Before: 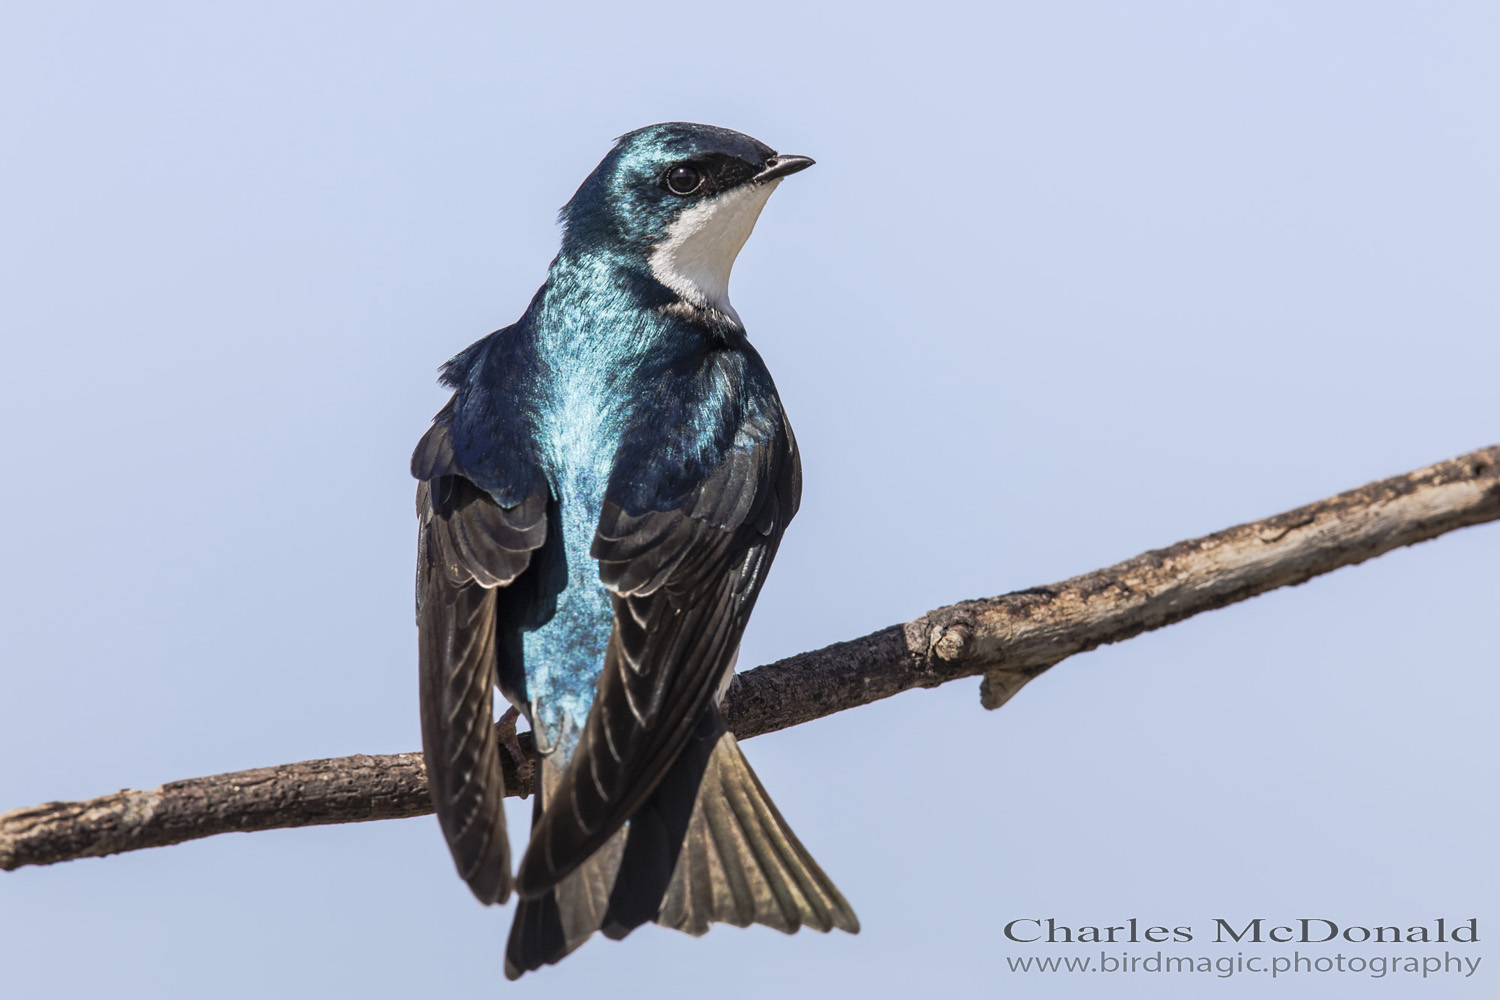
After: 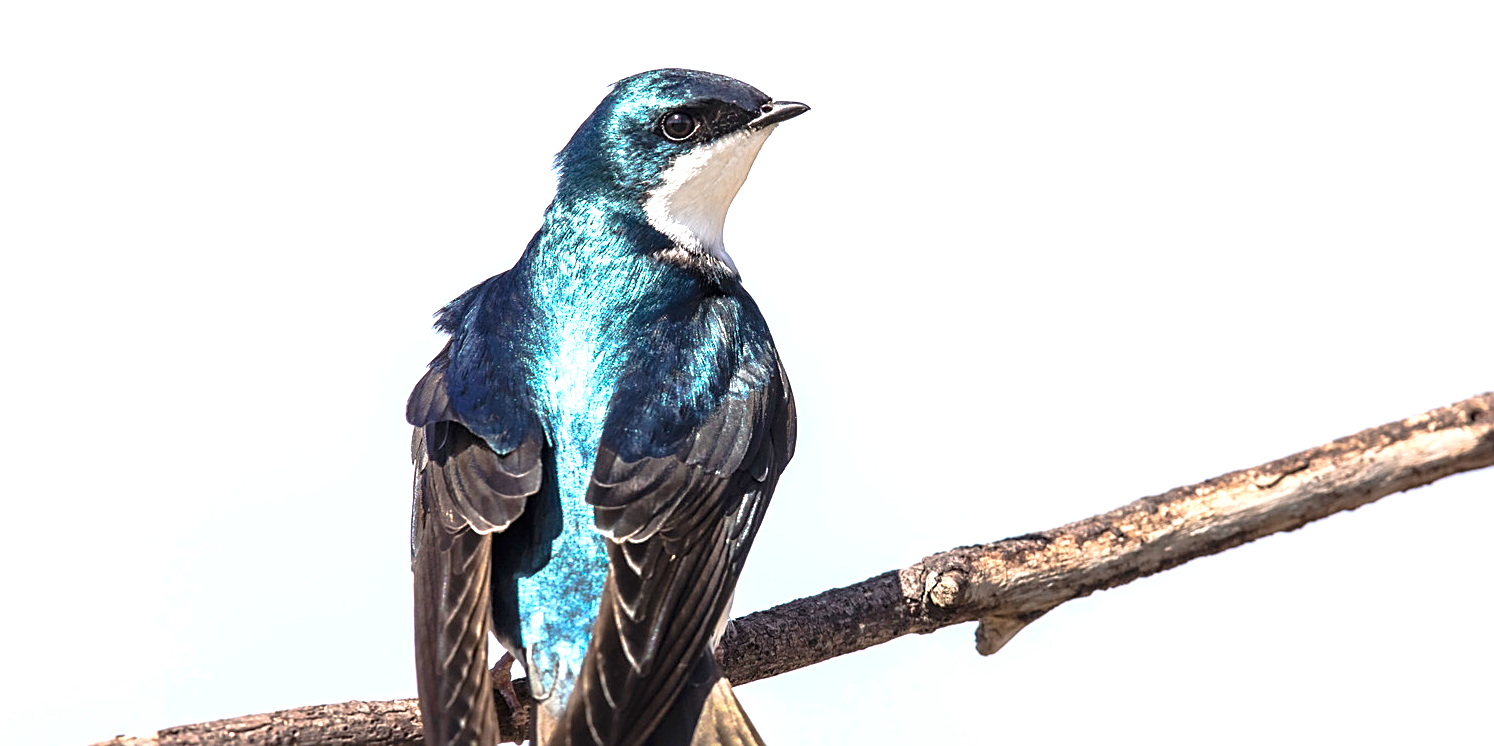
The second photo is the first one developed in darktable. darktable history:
sharpen: on, module defaults
exposure: black level correction 0, exposure 1 EV, compensate highlight preservation false
crop: left 0.398%, top 5.496%, bottom 19.808%
tone equalizer: mask exposure compensation -0.507 EV
